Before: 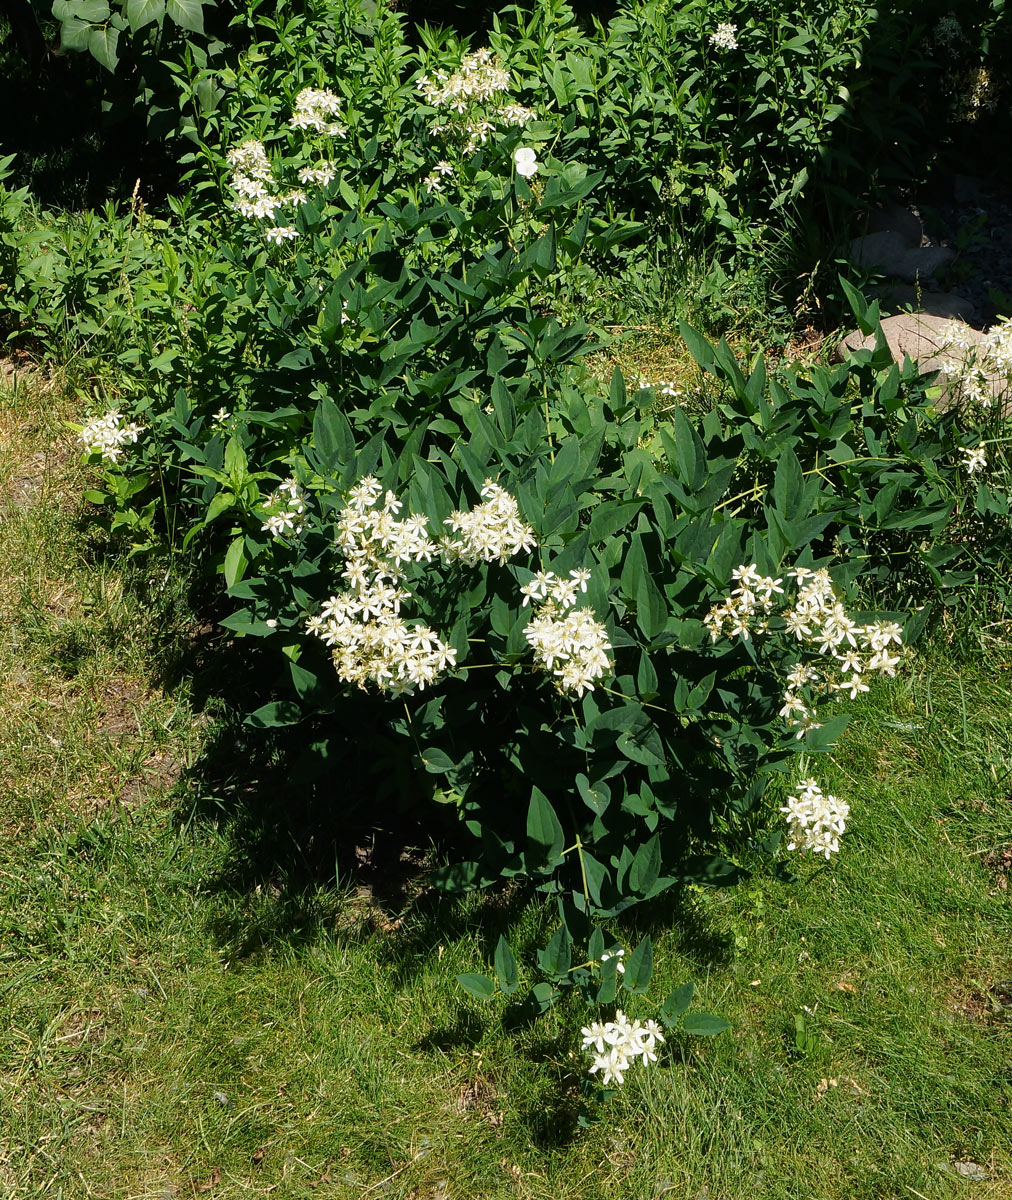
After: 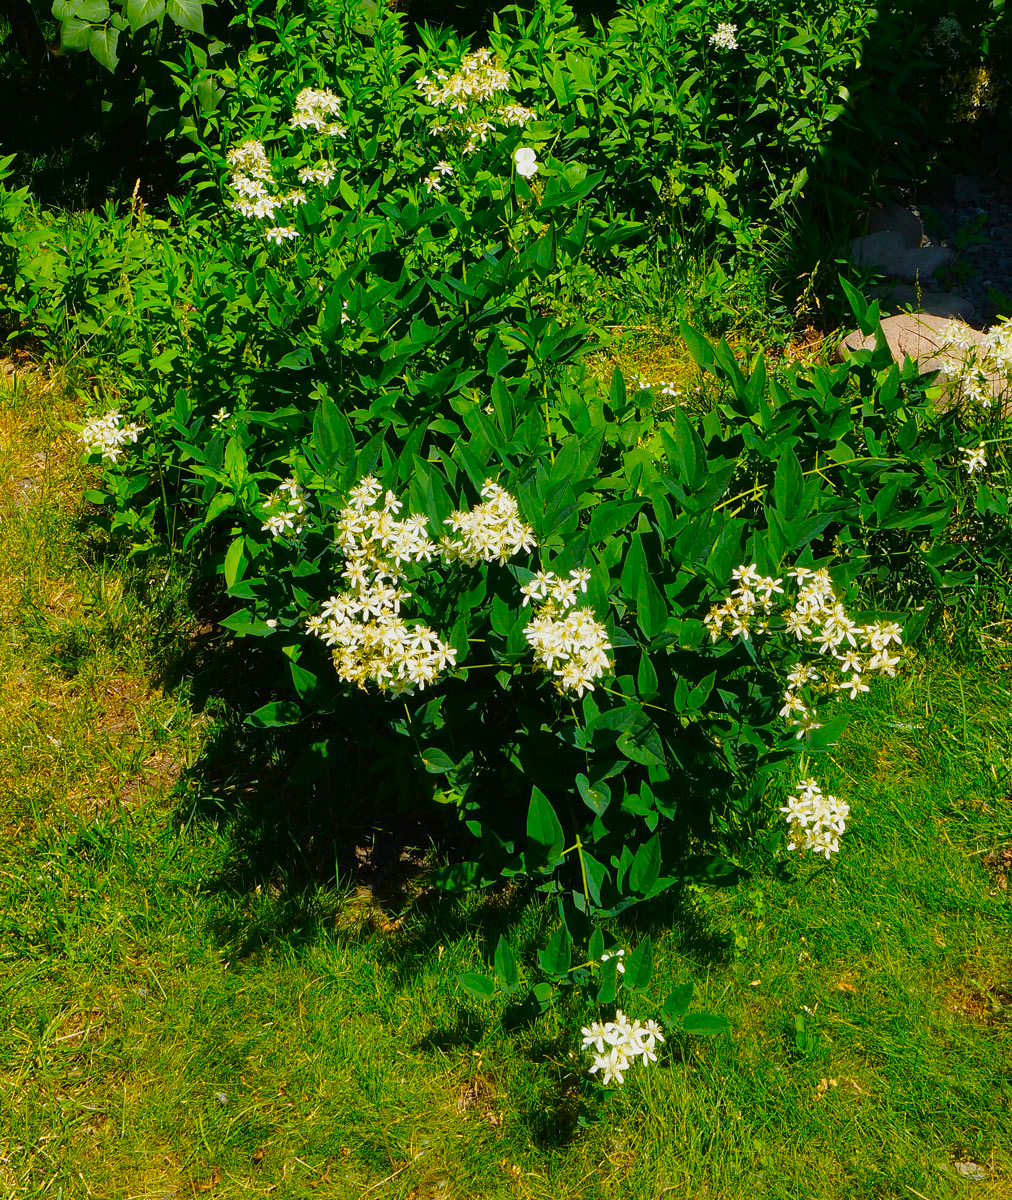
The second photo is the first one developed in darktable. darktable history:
white balance: emerald 1
color balance: input saturation 134.34%, contrast -10.04%, contrast fulcrum 19.67%, output saturation 133.51%
